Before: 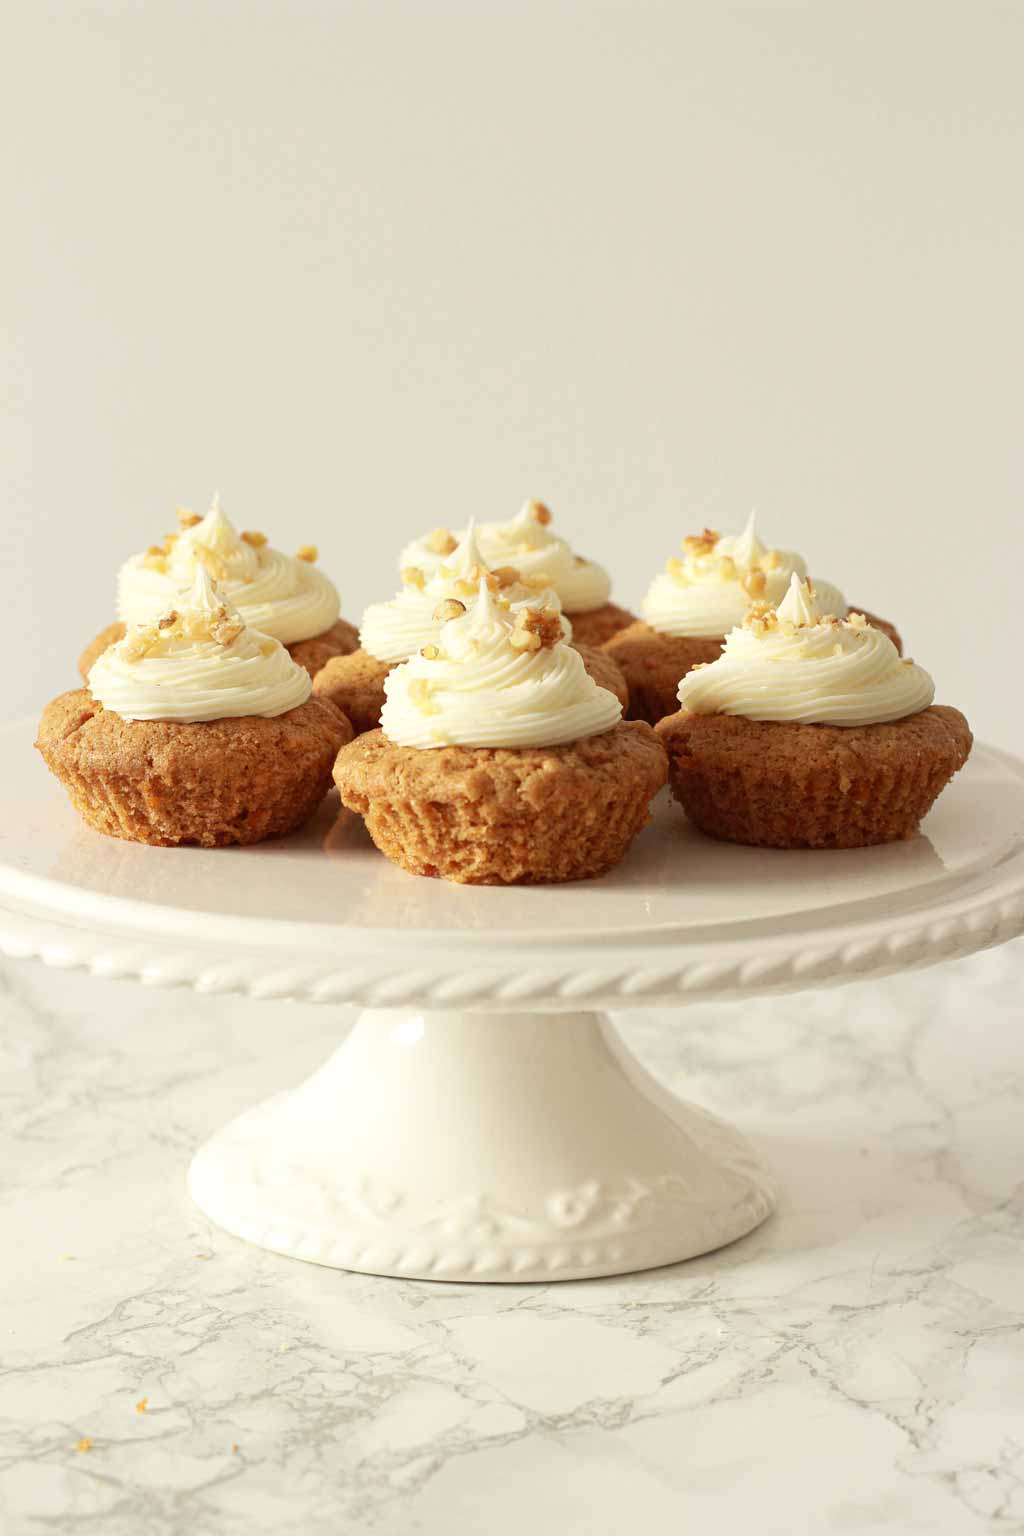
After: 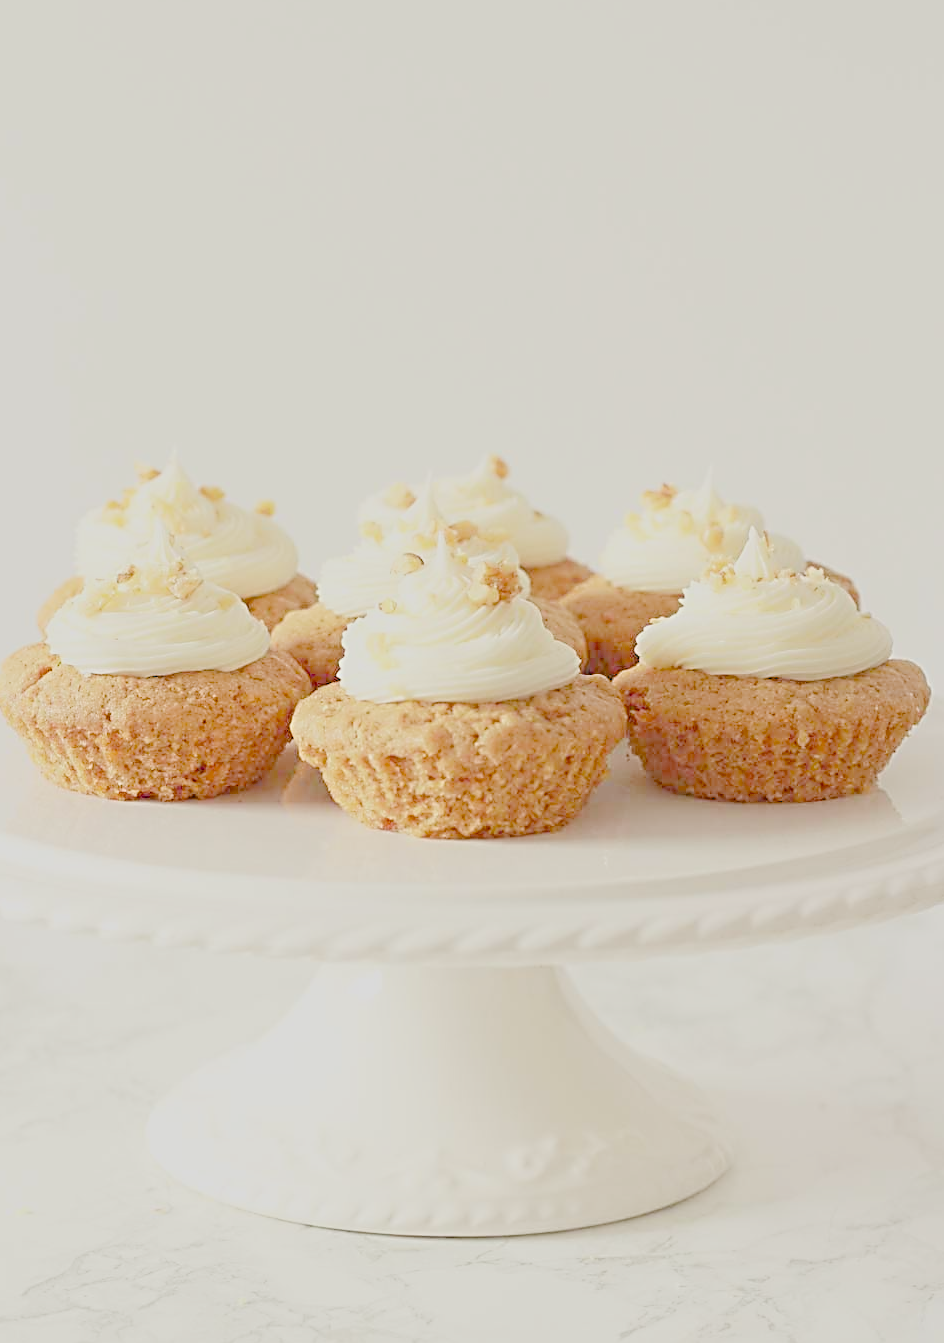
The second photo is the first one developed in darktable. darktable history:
crop: left 4.13%, top 3%, right 3.68%, bottom 9.53%
levels: levels [0, 0.467, 1]
sharpen: radius 3.56, amount 0.927, threshold 2
filmic rgb: hardness 4.17, contrast 0.84, color science v6 (2022)
